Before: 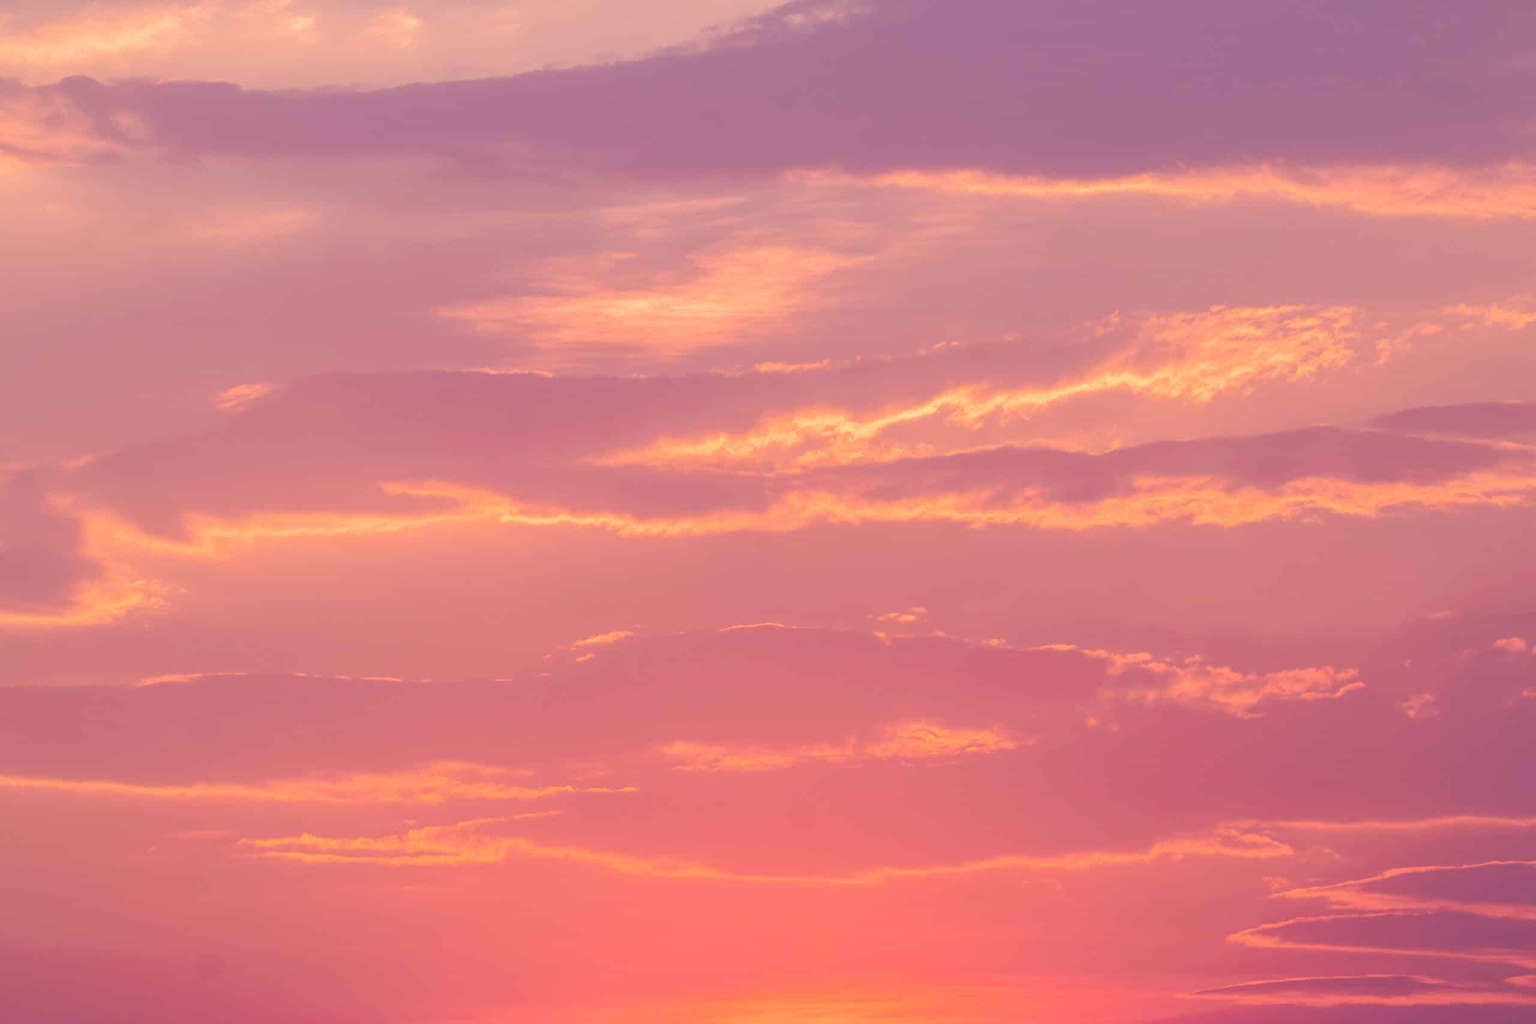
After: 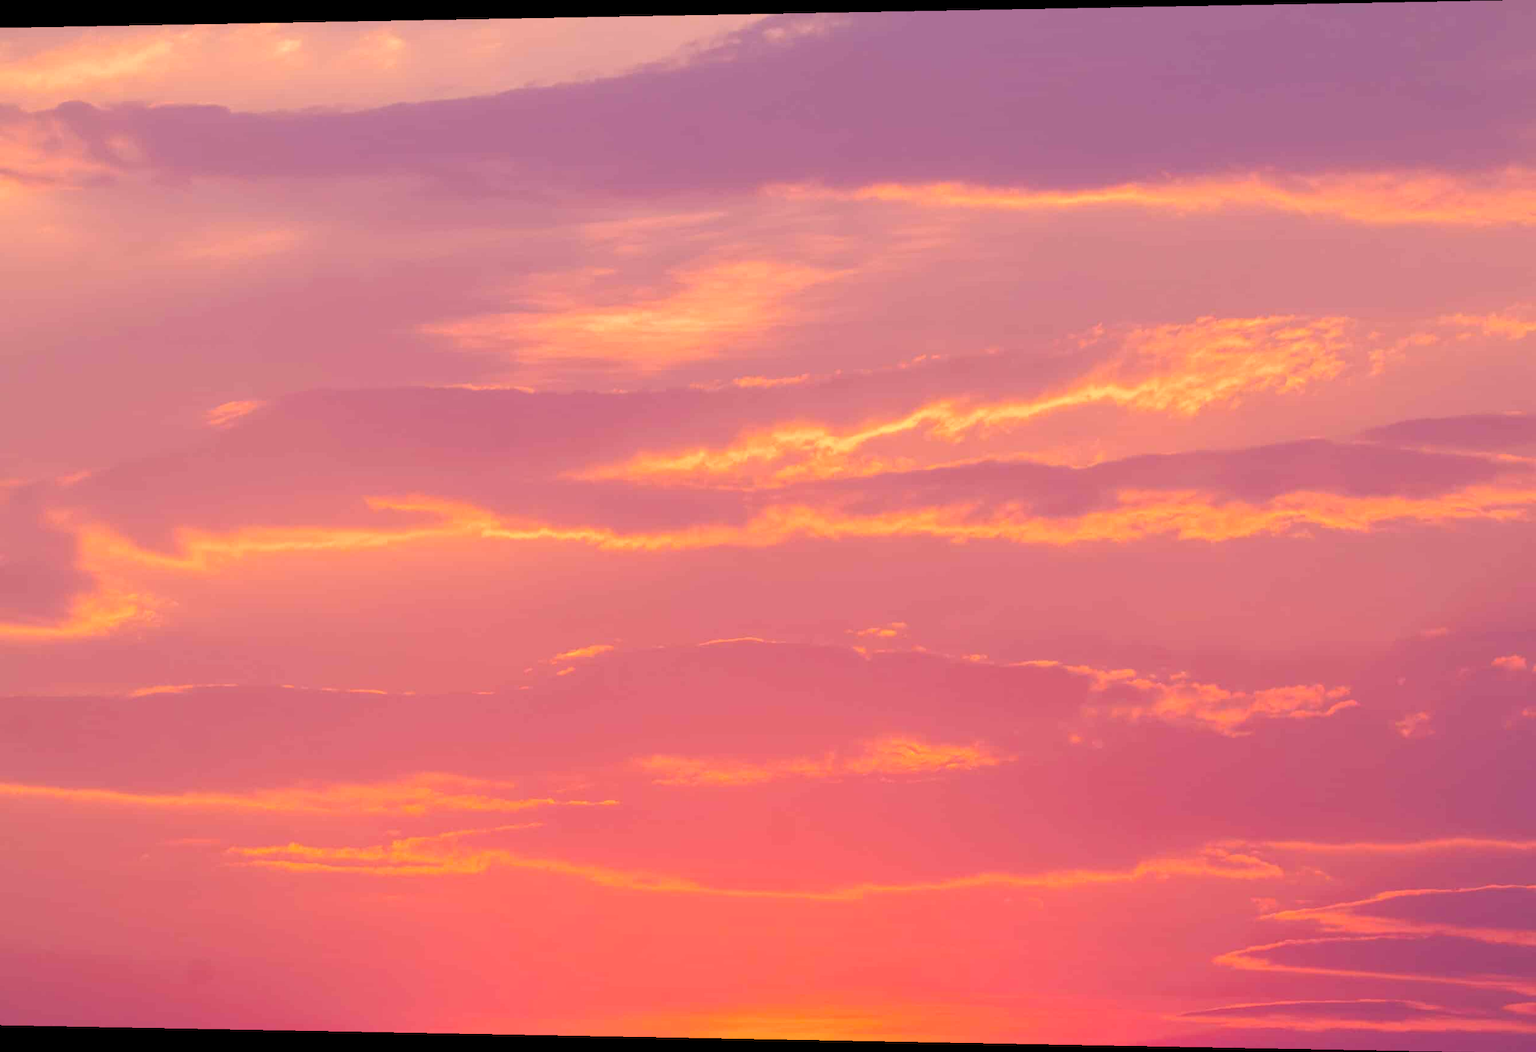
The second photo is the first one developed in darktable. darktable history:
color balance: output saturation 120%
rotate and perspective: lens shift (horizontal) -0.055, automatic cropping off
